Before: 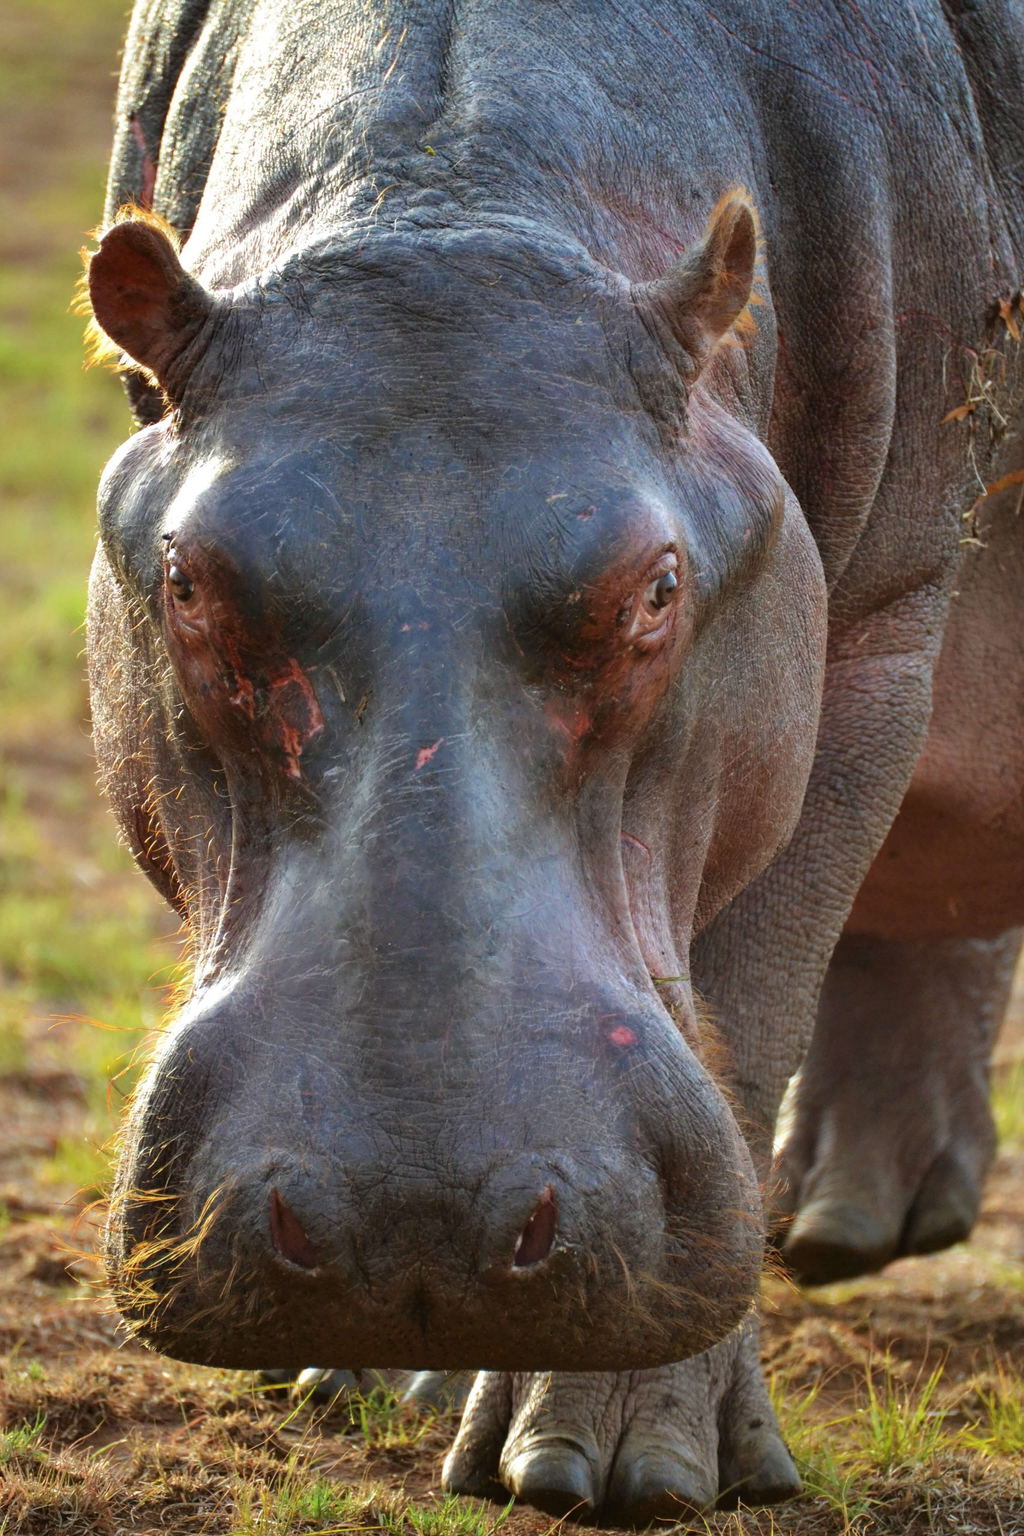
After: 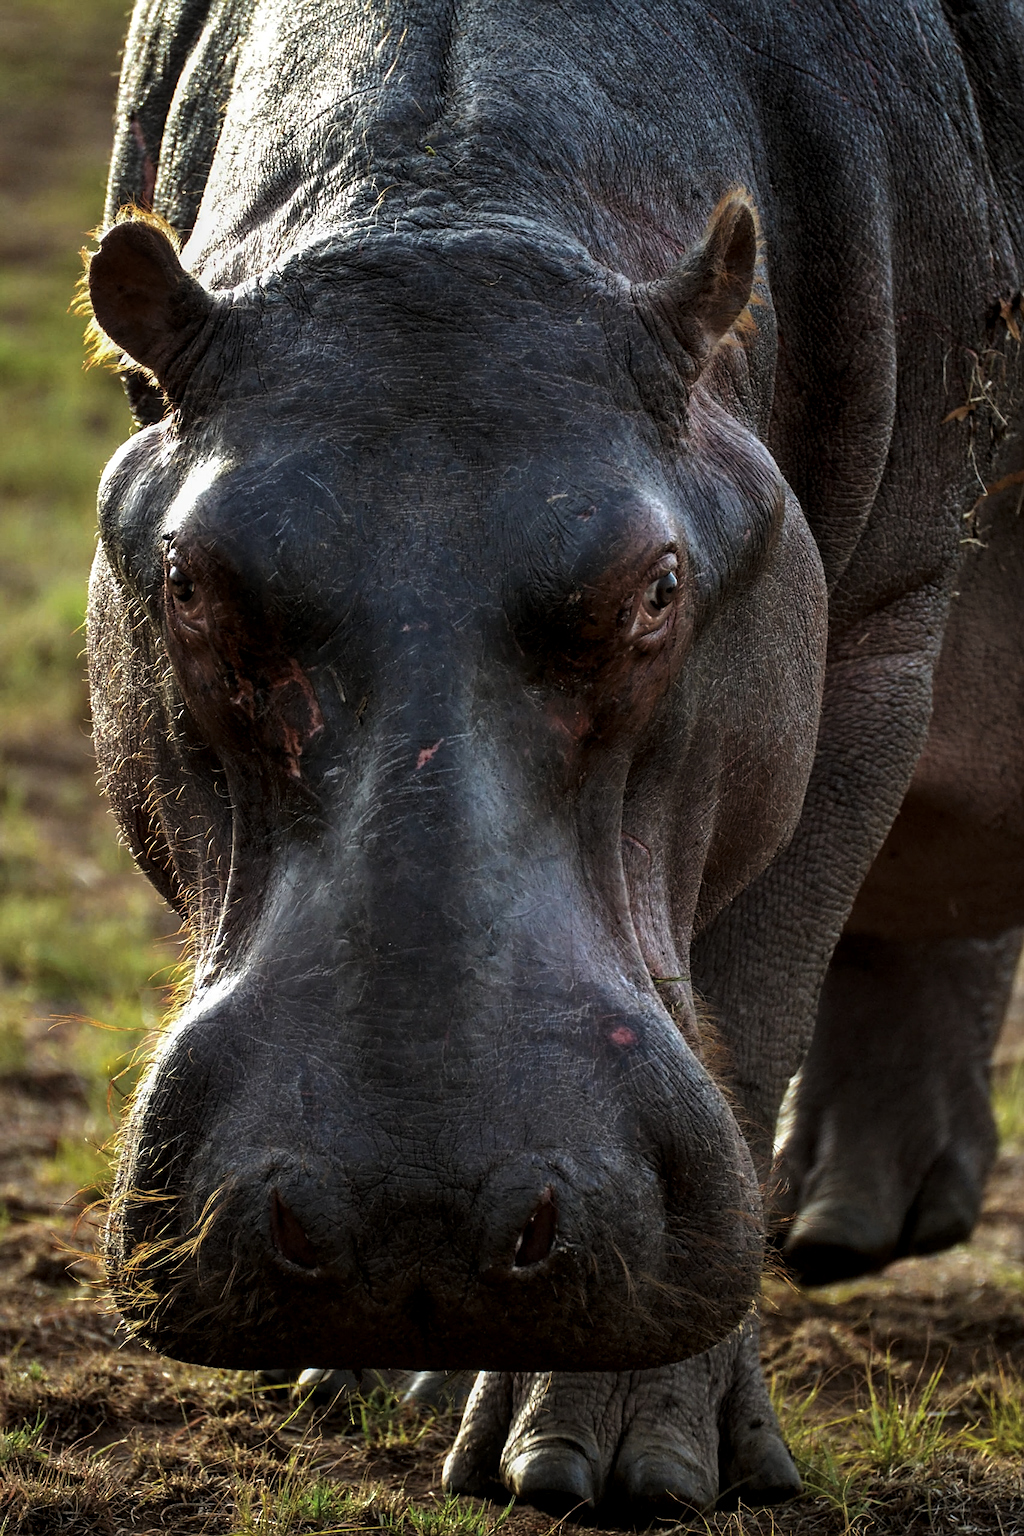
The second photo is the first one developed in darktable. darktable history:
sharpen: on, module defaults
levels: levels [0, 0.618, 1]
local contrast: on, module defaults
